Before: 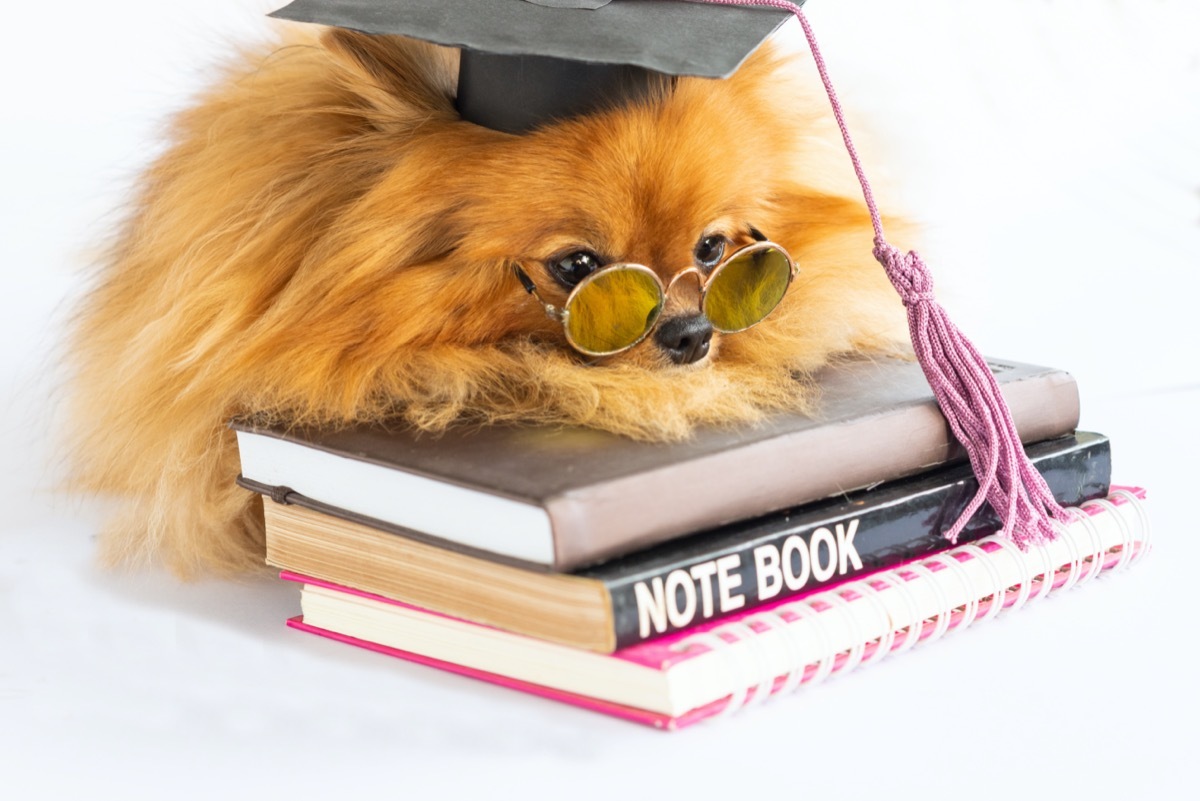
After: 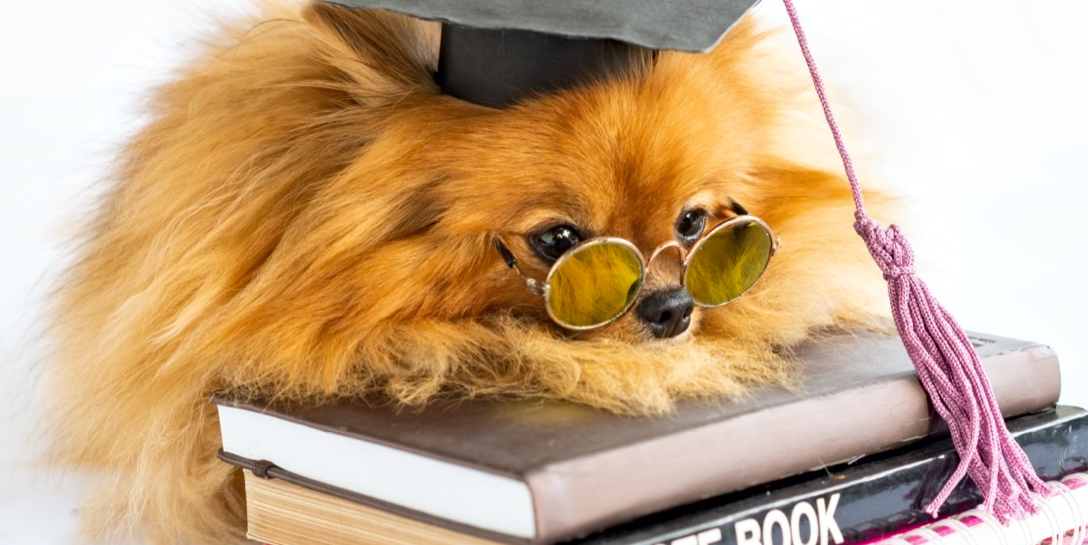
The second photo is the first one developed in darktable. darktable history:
crop: left 1.604%, top 3.353%, right 7.708%, bottom 28.485%
haze removal: strength 0.289, distance 0.244, compatibility mode true, adaptive false
local contrast: mode bilateral grid, contrast 19, coarseness 49, detail 120%, midtone range 0.2
